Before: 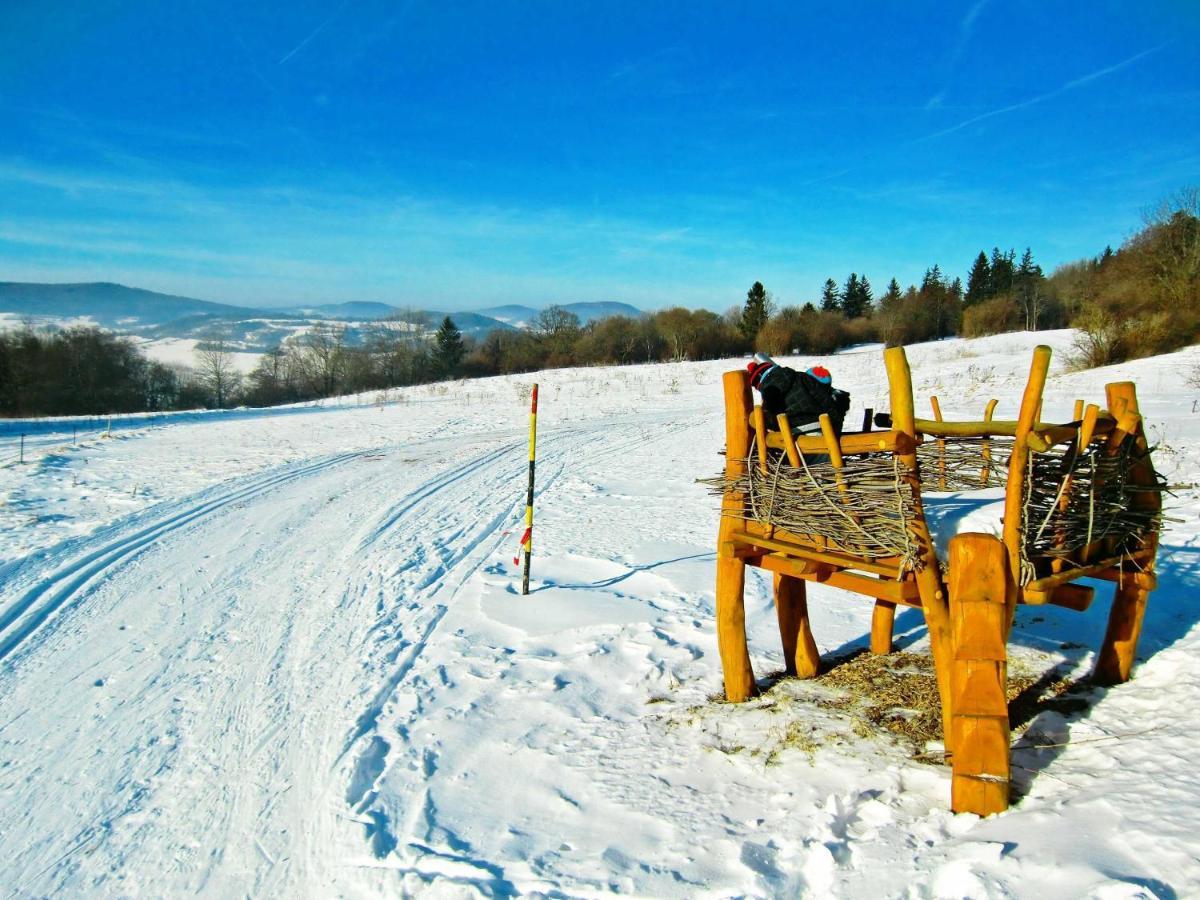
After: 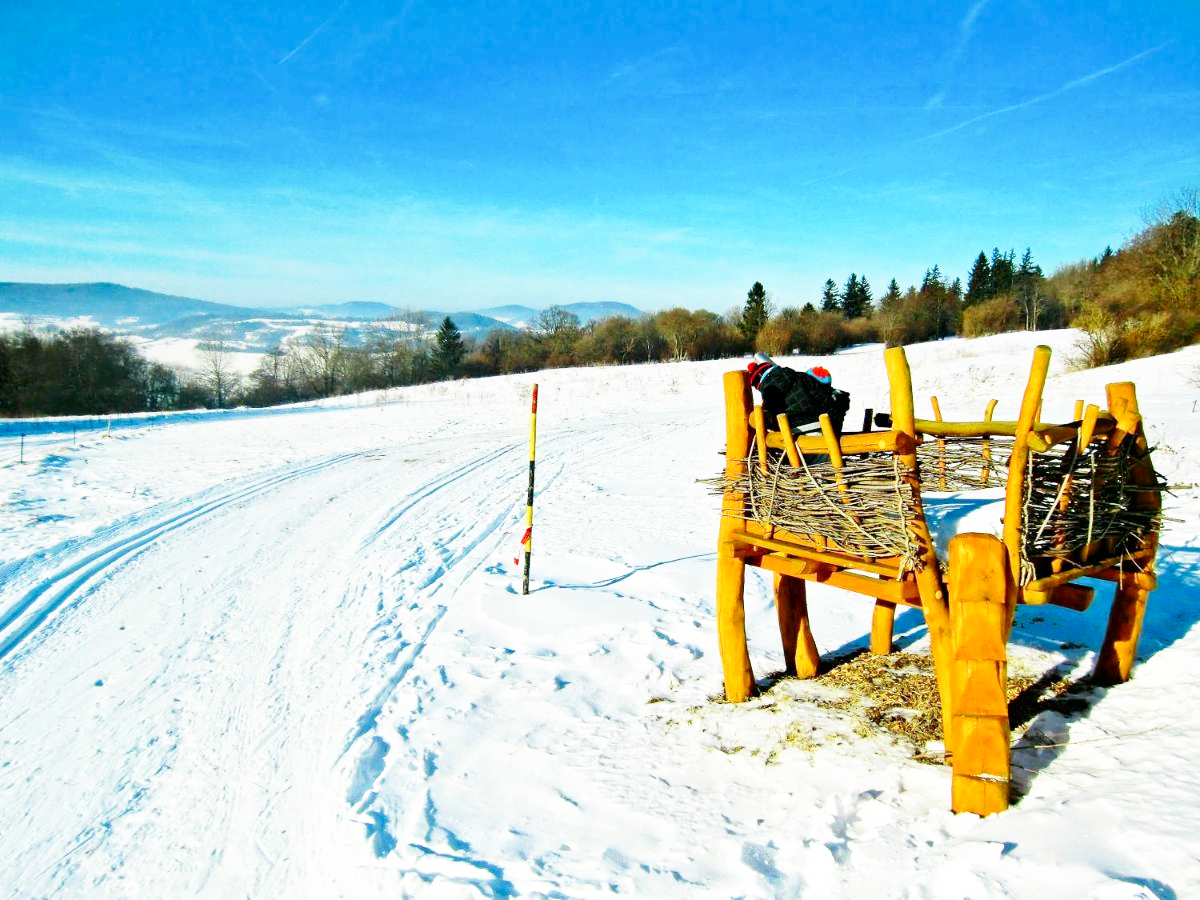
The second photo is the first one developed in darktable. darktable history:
base curve: curves: ch0 [(0, 0) (0.005, 0.002) (0.15, 0.3) (0.4, 0.7) (0.75, 0.95) (1, 1)], preserve colors none
white balance: emerald 1
